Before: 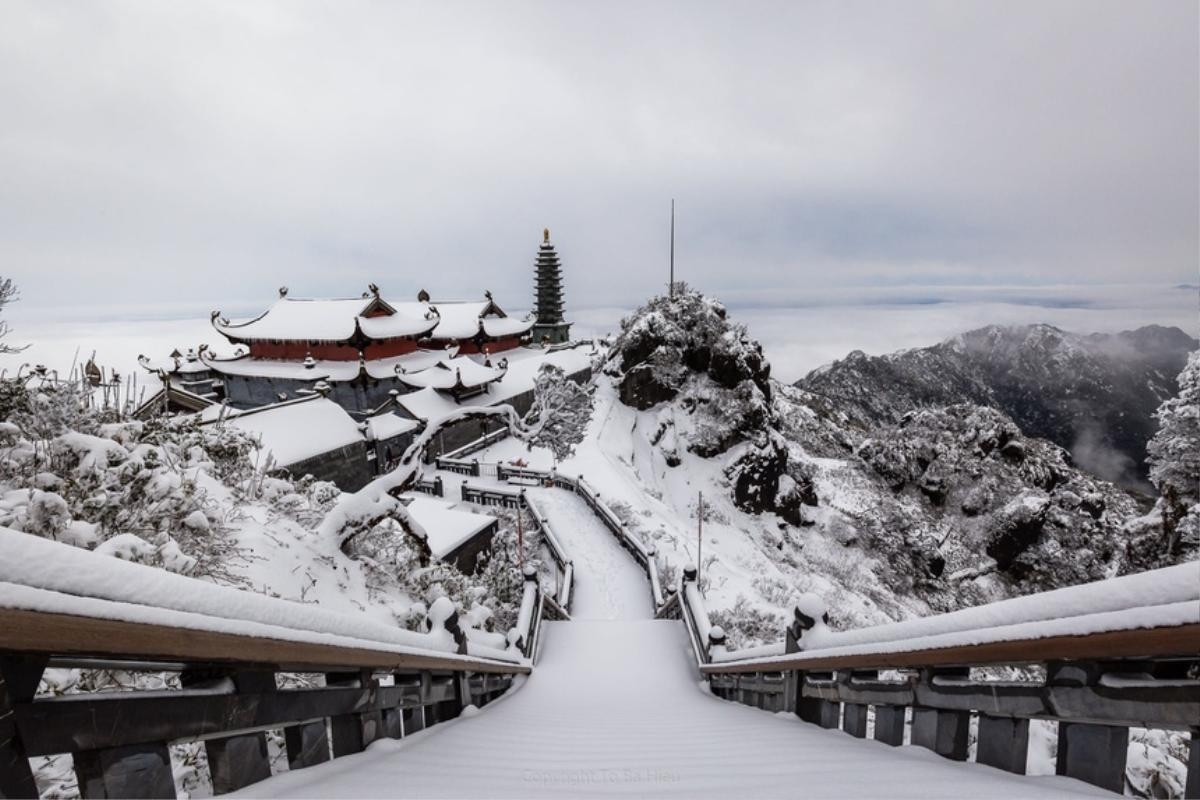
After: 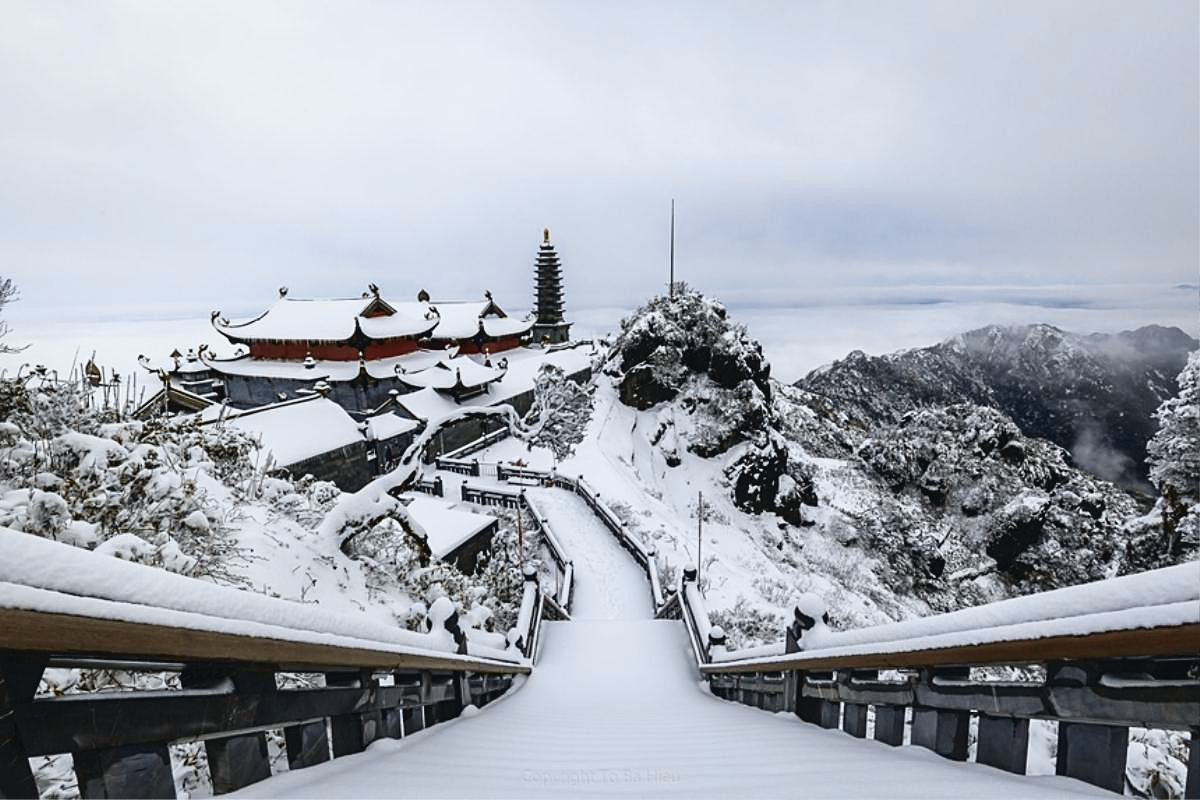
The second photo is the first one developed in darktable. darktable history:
tone curve: curves: ch0 [(0, 0.039) (0.104, 0.103) (0.273, 0.267) (0.448, 0.487) (0.704, 0.761) (0.886, 0.922) (0.994, 0.971)]; ch1 [(0, 0) (0.335, 0.298) (0.446, 0.413) (0.485, 0.487) (0.515, 0.503) (0.566, 0.563) (0.641, 0.655) (1, 1)]; ch2 [(0, 0) (0.314, 0.301) (0.421, 0.411) (0.502, 0.494) (0.528, 0.54) (0.557, 0.559) (0.612, 0.62) (0.722, 0.686) (1, 1)], color space Lab, independent channels, preserve colors none
sharpen: on, module defaults
